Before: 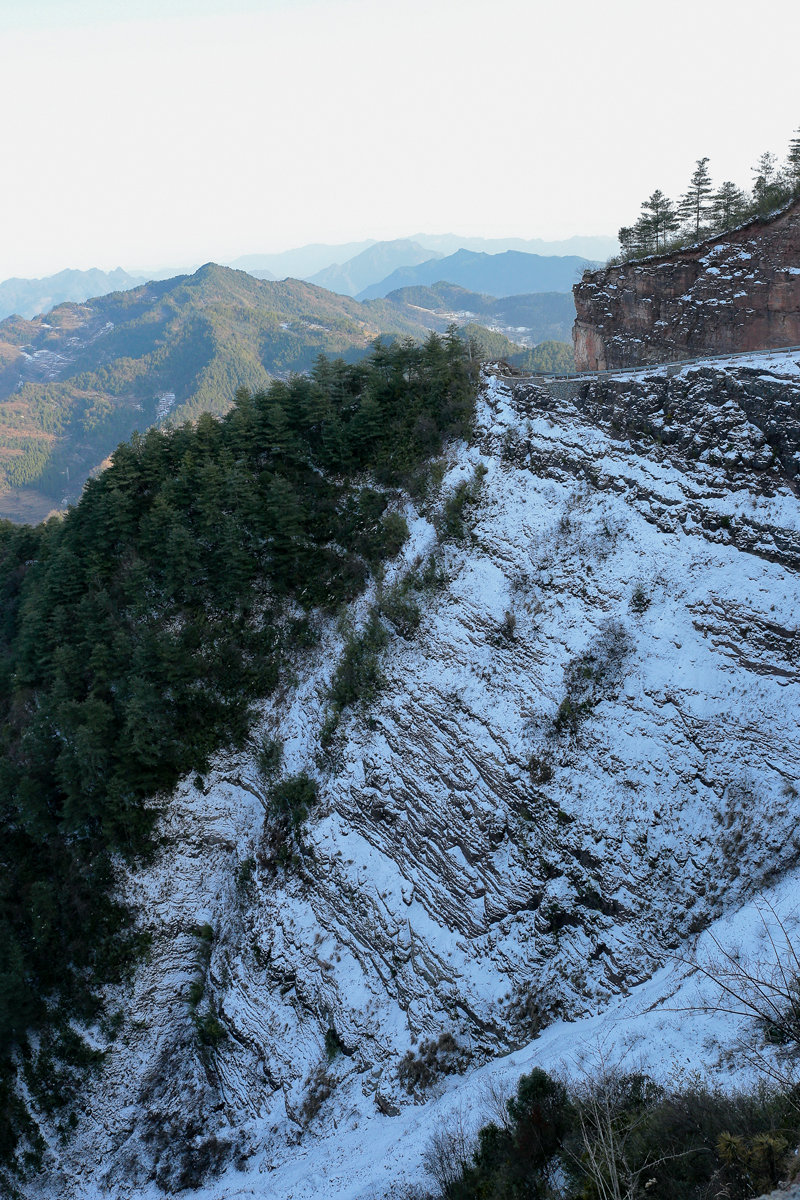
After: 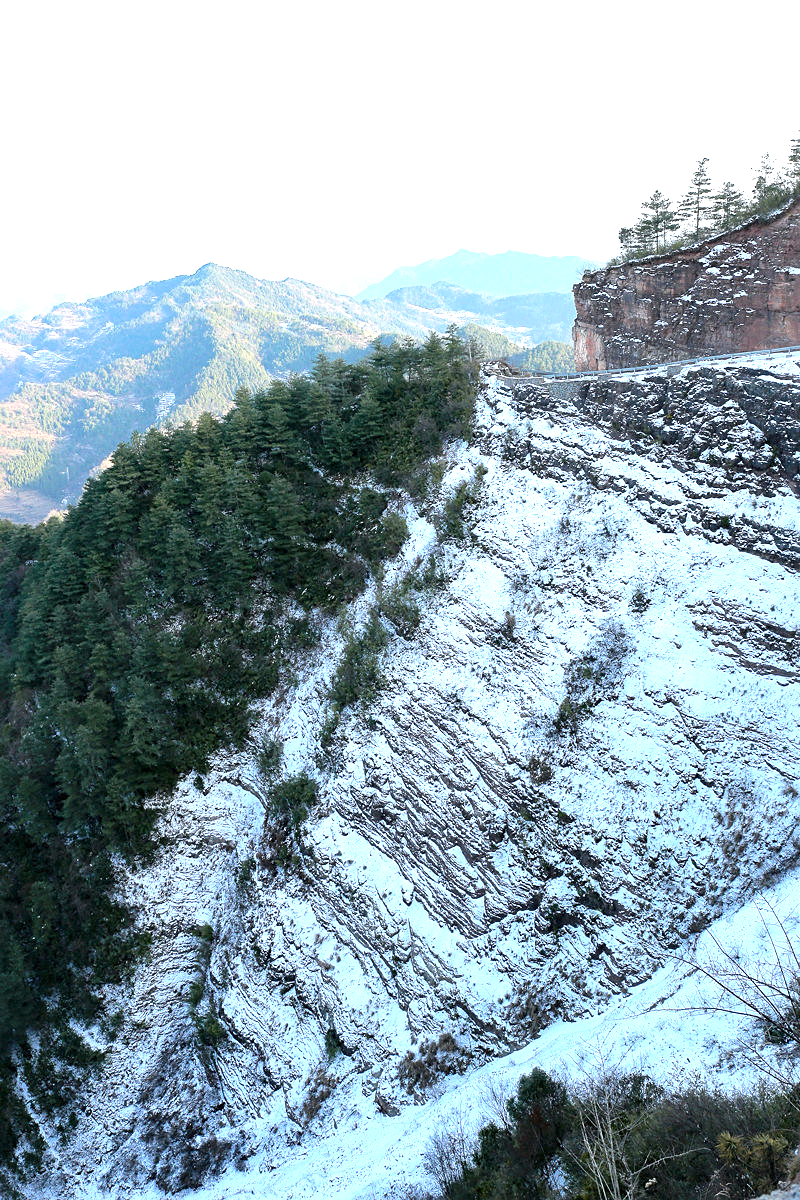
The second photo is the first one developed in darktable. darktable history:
sharpen: amount 0.214
exposure: black level correction 0, exposure 1.365 EV, compensate highlight preservation false
